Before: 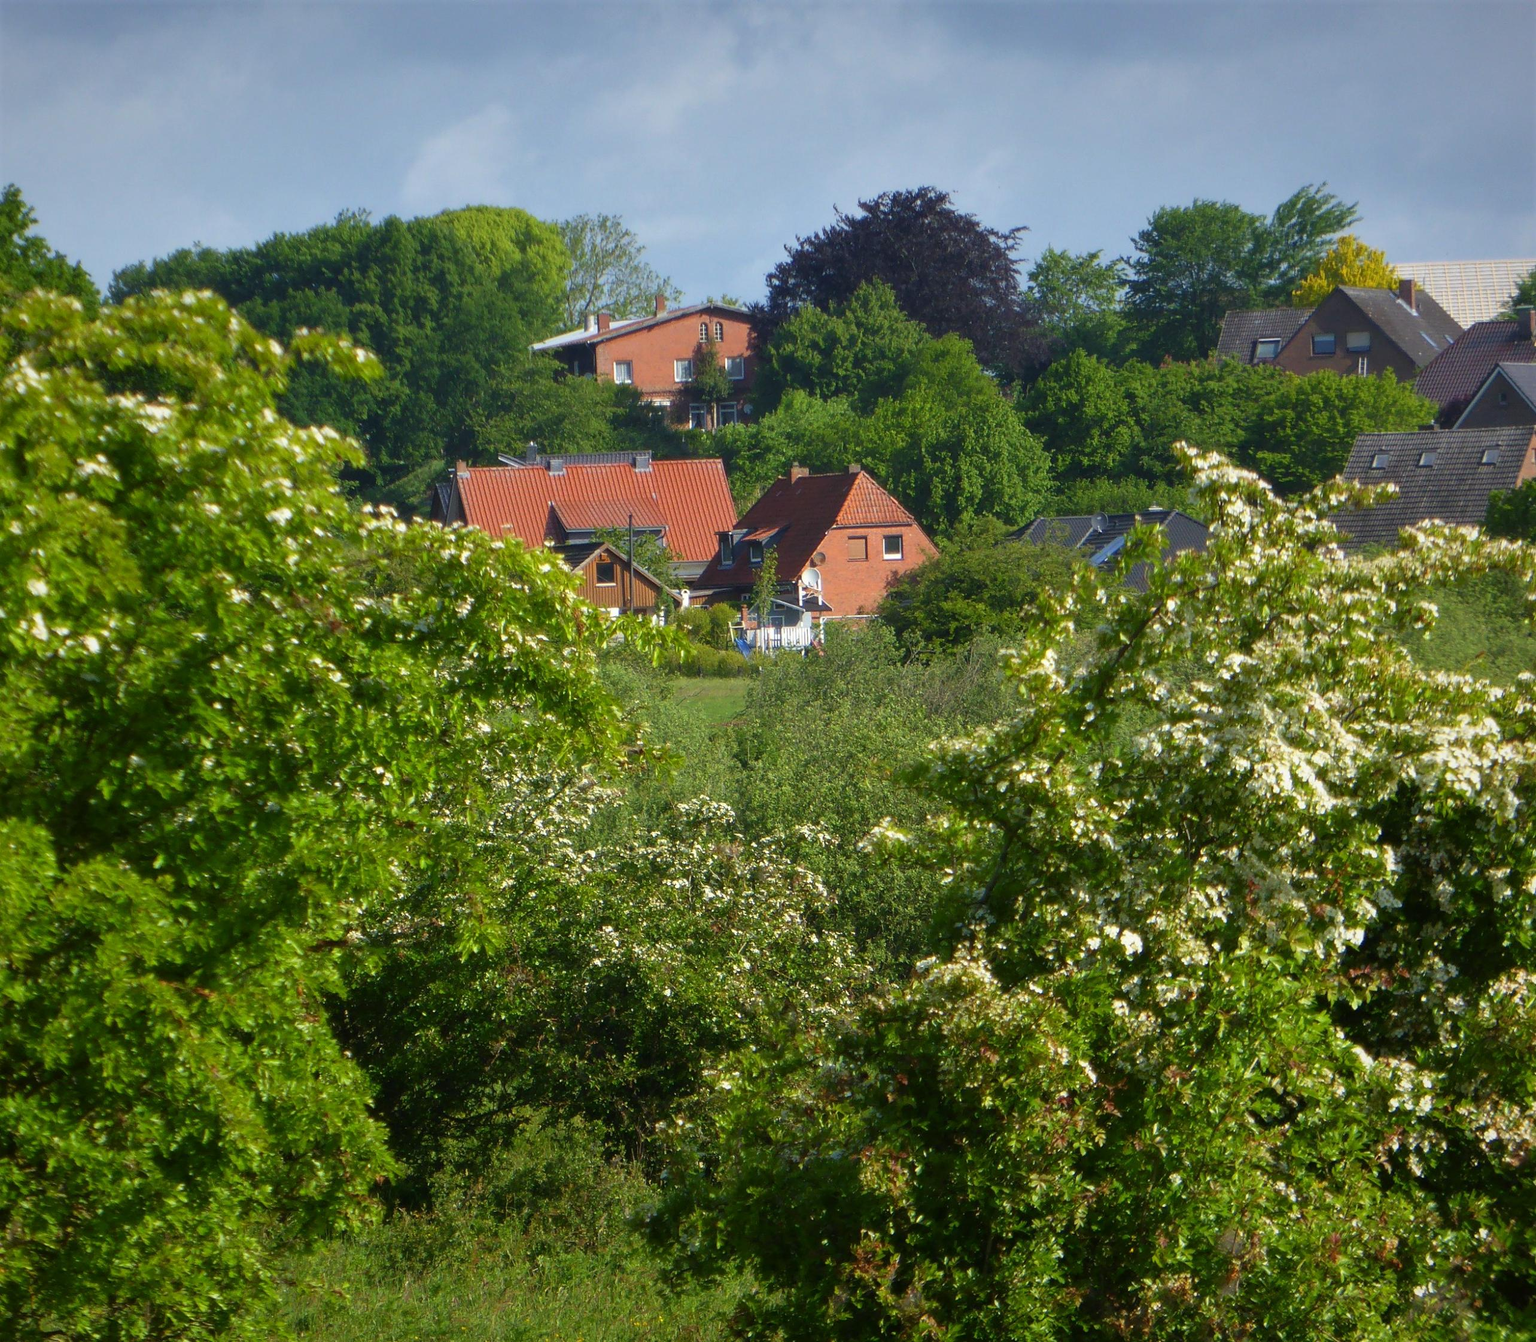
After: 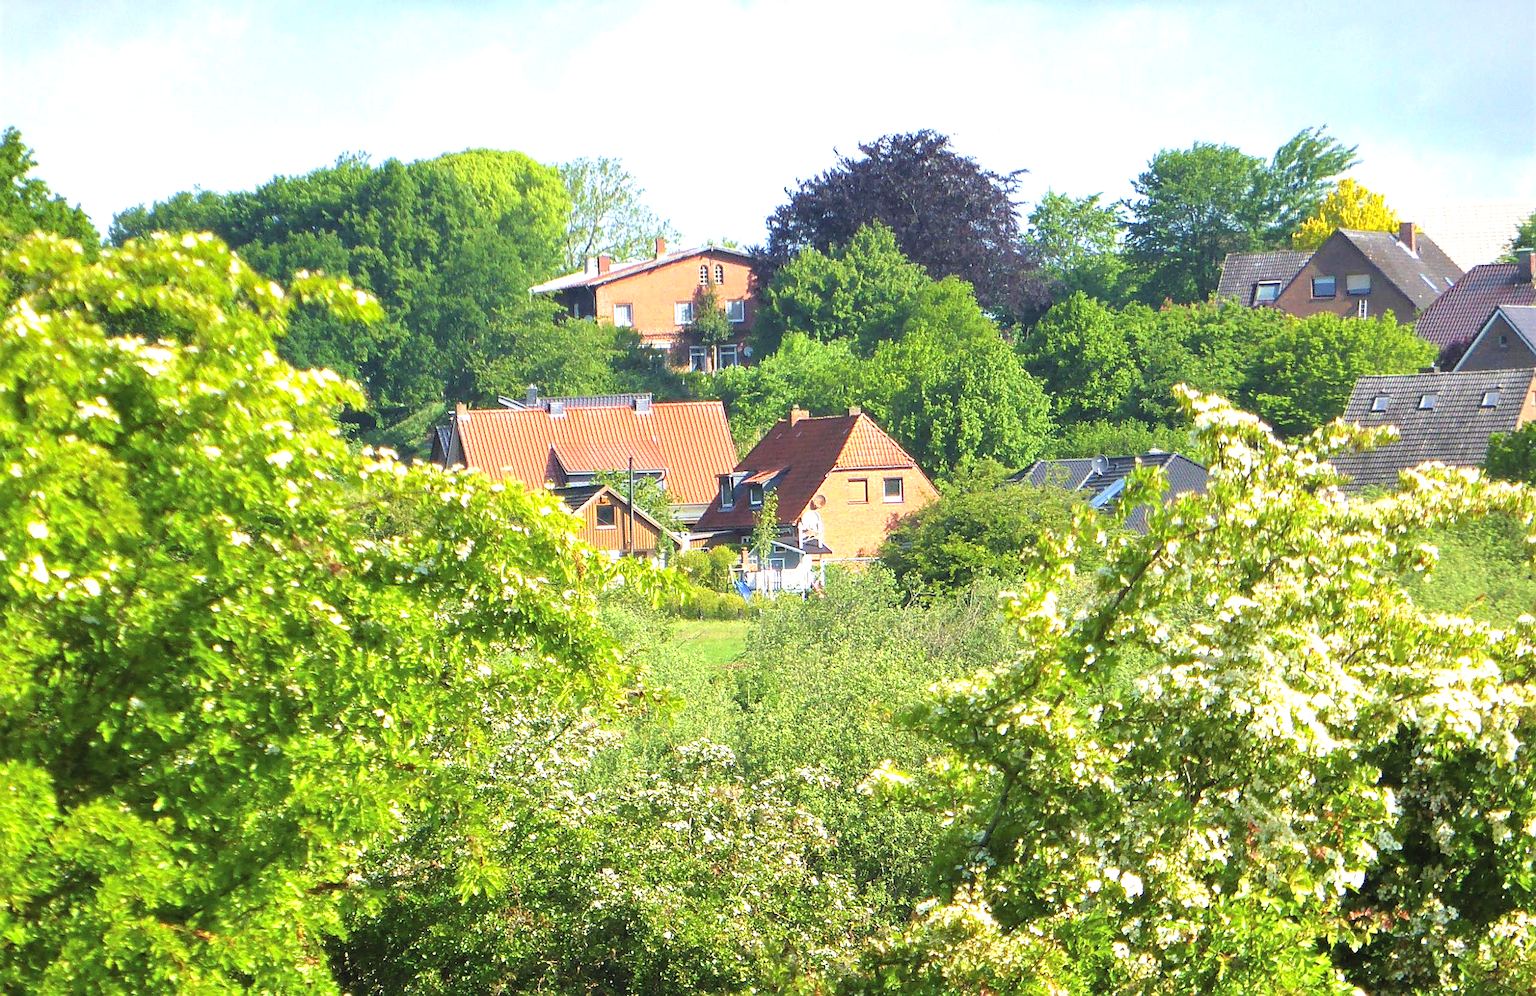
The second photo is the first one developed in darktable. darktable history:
crop: top 4.287%, bottom 21.401%
contrast brightness saturation: brightness 0.143
exposure: black level correction 0, exposure 1.199 EV, compensate highlight preservation false
haze removal: on, module defaults
sharpen: on, module defaults
velvia: strength 9.74%
levels: levels [0.062, 0.494, 0.925]
